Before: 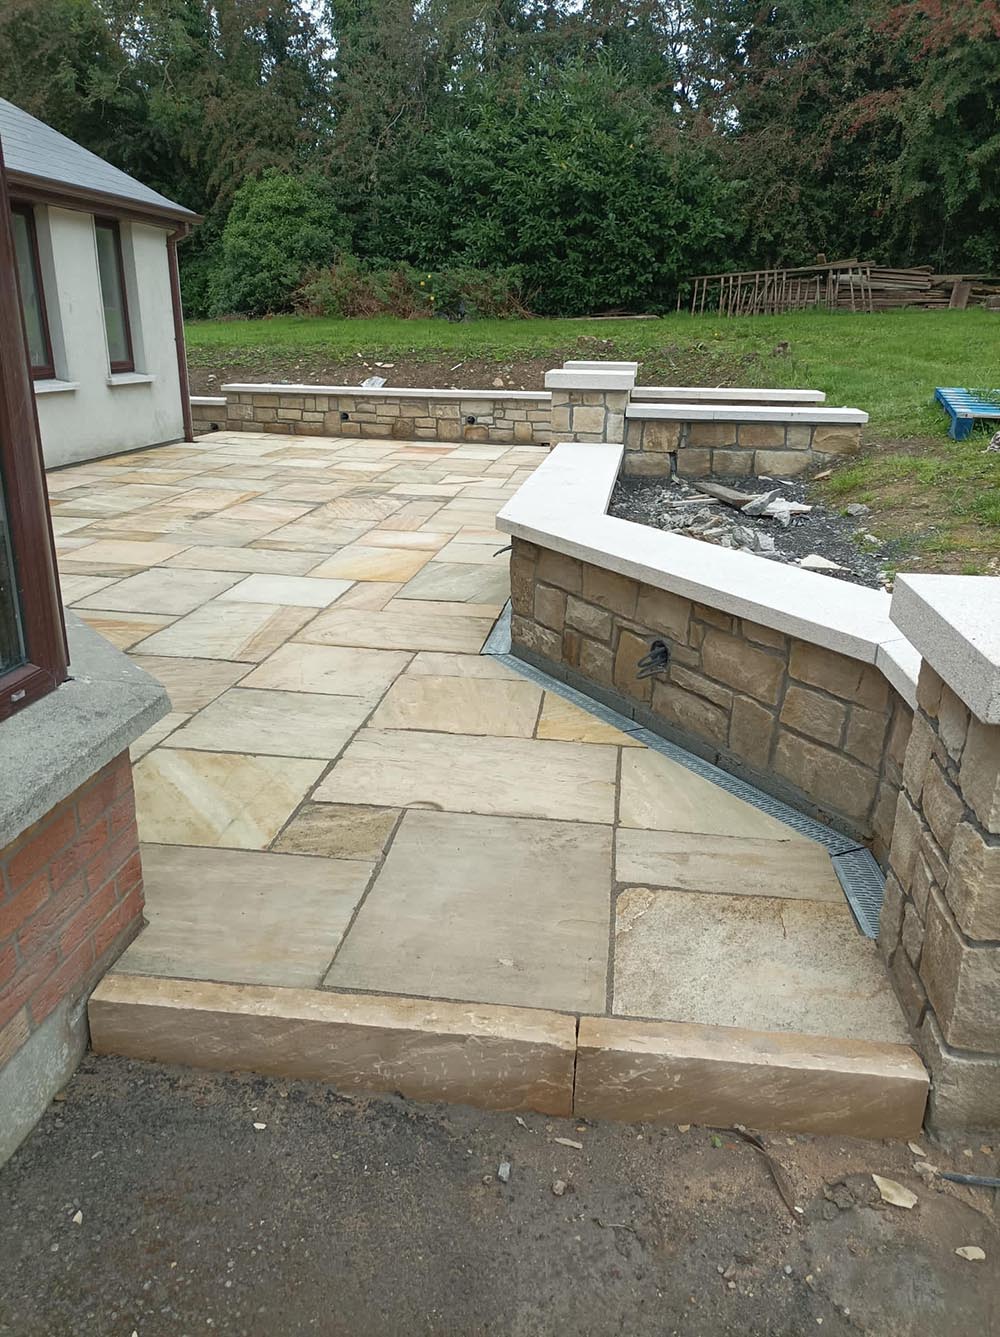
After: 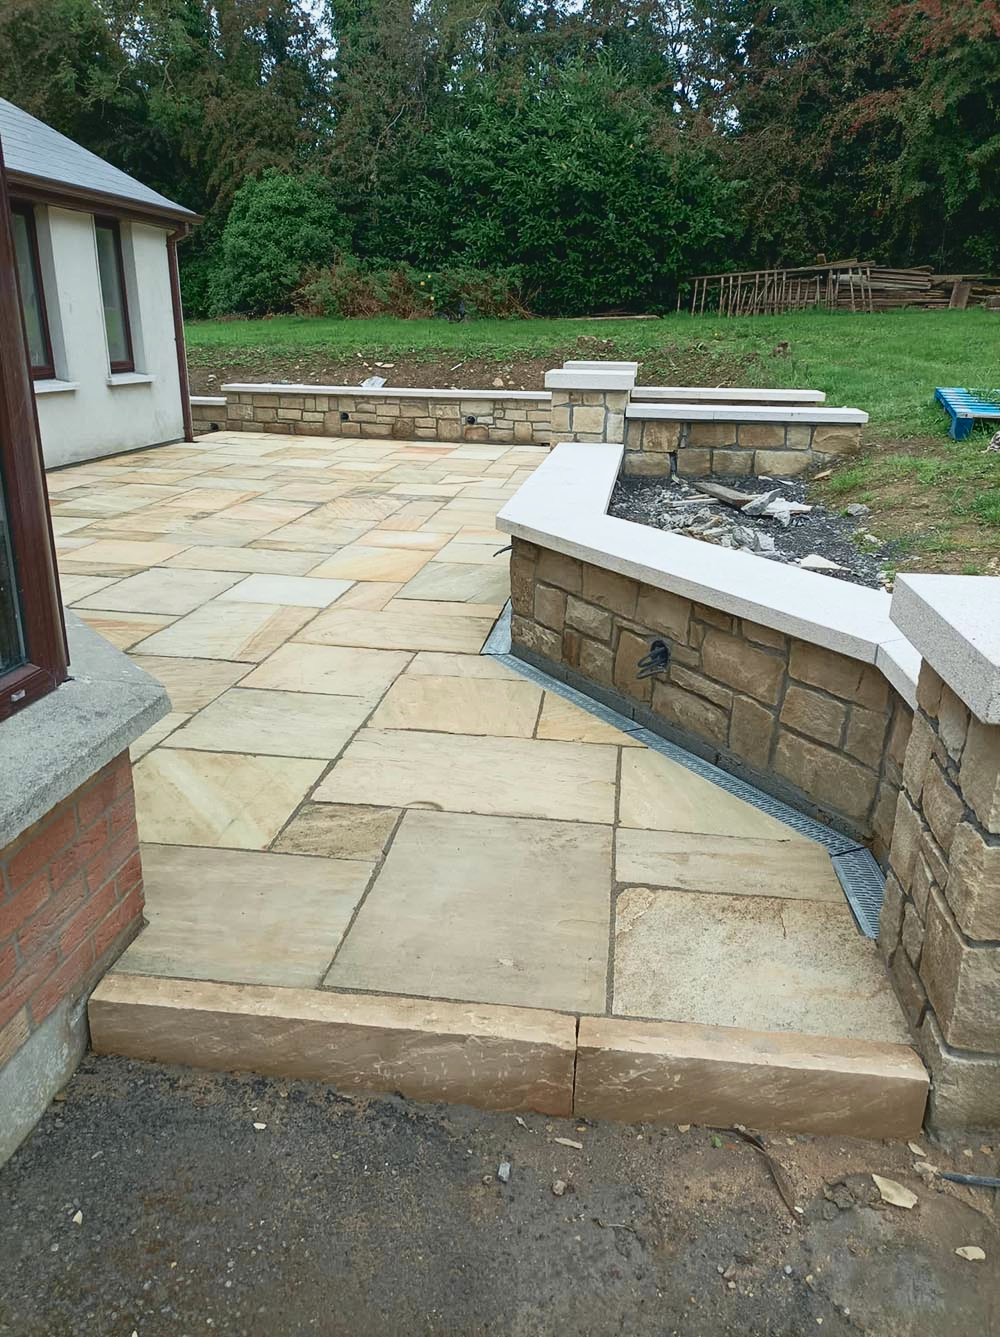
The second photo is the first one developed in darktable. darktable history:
tone curve: curves: ch0 [(0, 0.047) (0.15, 0.127) (0.46, 0.466) (0.751, 0.788) (1, 0.961)]; ch1 [(0, 0) (0.43, 0.408) (0.476, 0.469) (0.505, 0.501) (0.553, 0.557) (0.592, 0.58) (0.631, 0.625) (1, 1)]; ch2 [(0, 0) (0.505, 0.495) (0.55, 0.557) (0.583, 0.573) (1, 1)], color space Lab, independent channels, preserve colors none
